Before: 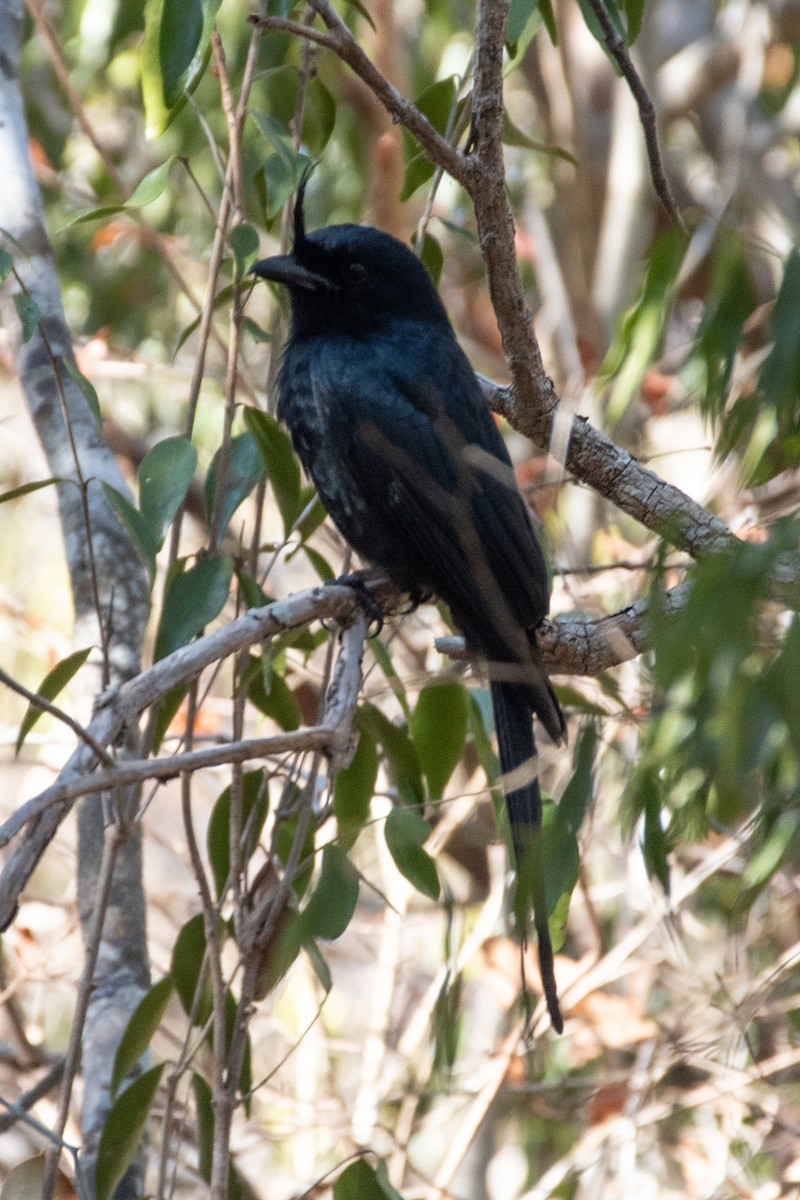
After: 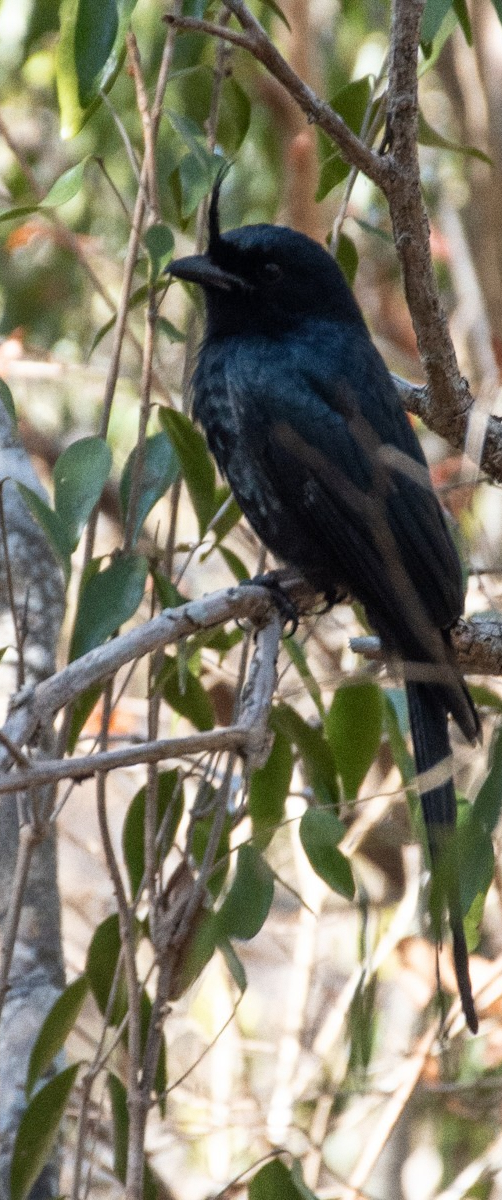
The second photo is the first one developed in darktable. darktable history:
grain: on, module defaults
crop: left 10.644%, right 26.528%
